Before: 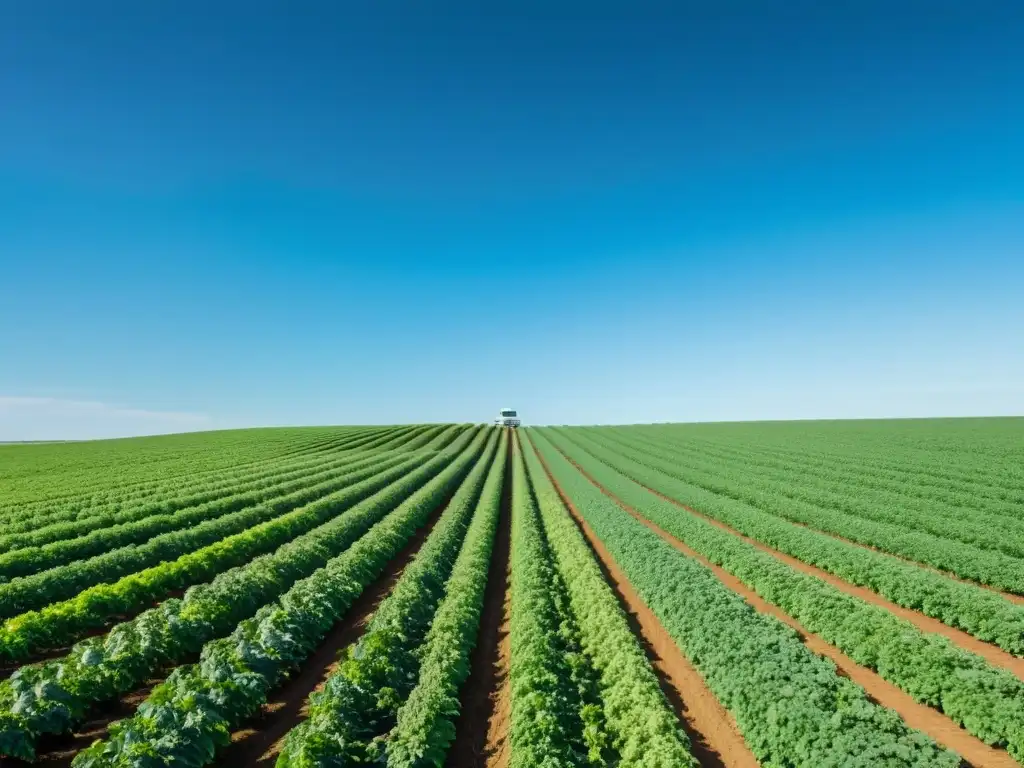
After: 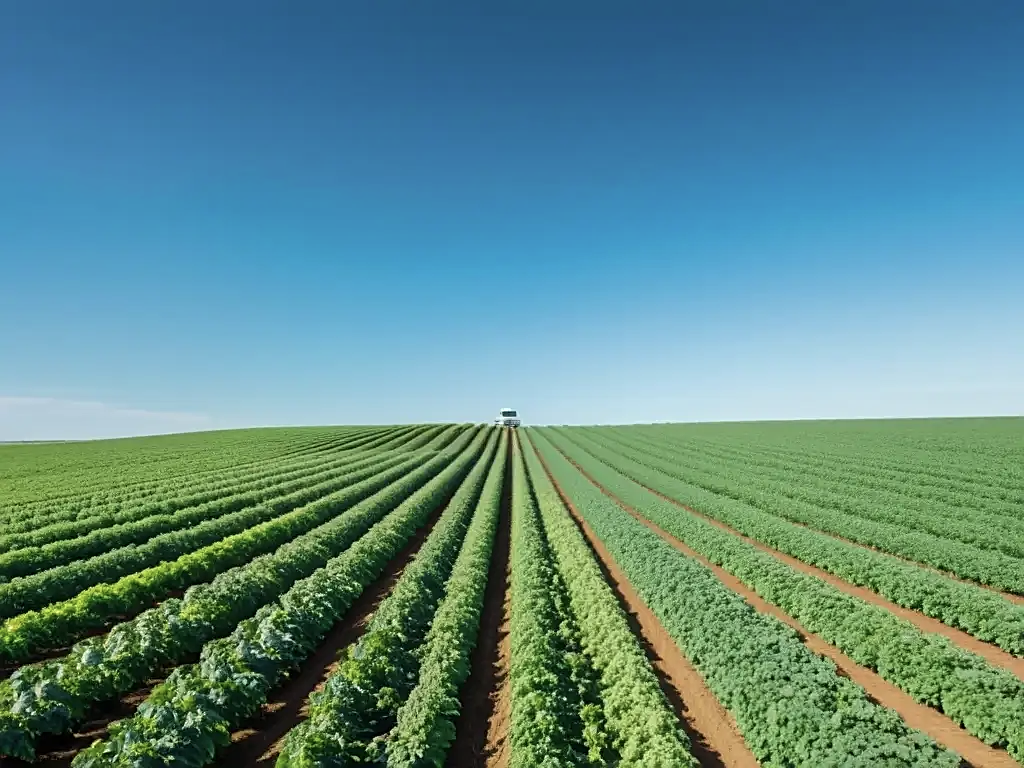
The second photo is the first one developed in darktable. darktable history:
contrast brightness saturation: saturation -0.178
sharpen: on, module defaults
